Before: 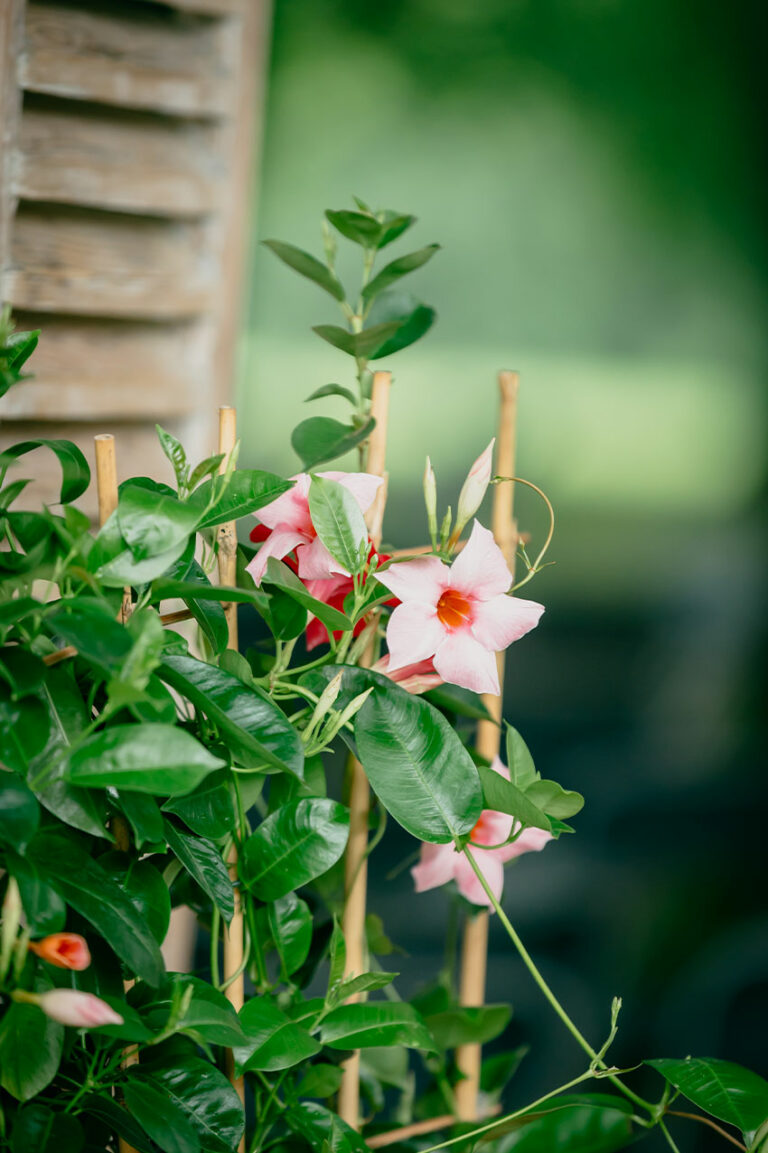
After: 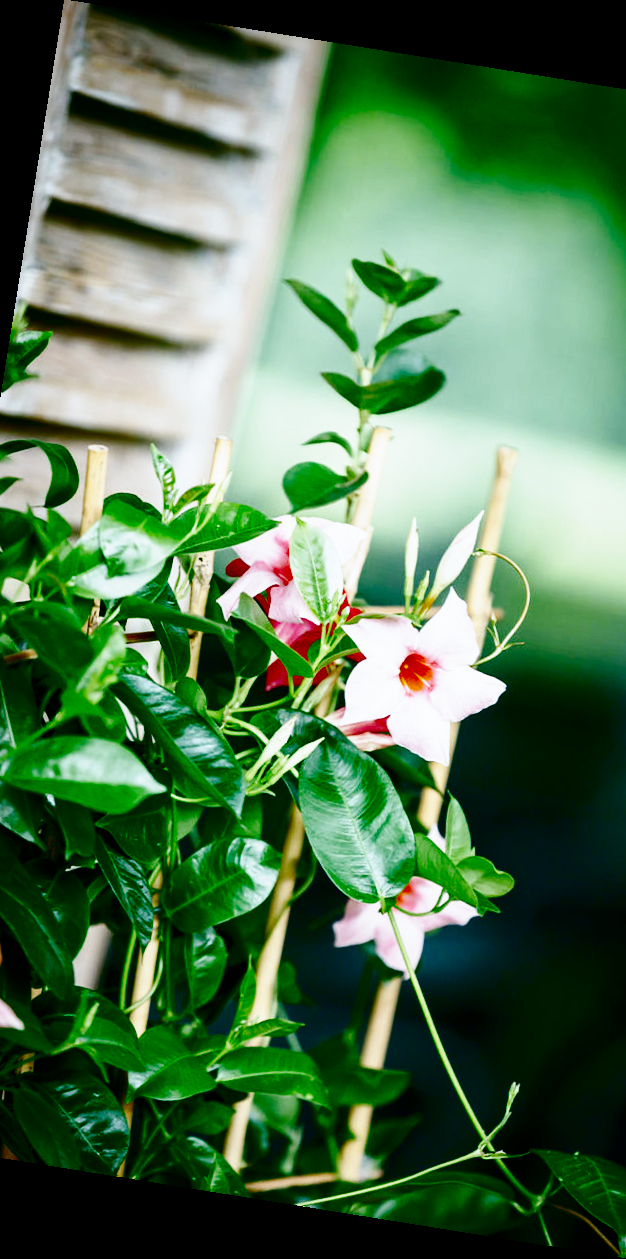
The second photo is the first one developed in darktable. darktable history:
contrast brightness saturation: contrast 0.09, brightness -0.59, saturation 0.17
crop and rotate: left 12.648%, right 20.685%
white balance: red 0.926, green 1.003, blue 1.133
base curve: curves: ch0 [(0, 0) (0.007, 0.004) (0.027, 0.03) (0.046, 0.07) (0.207, 0.54) (0.442, 0.872) (0.673, 0.972) (1, 1)], preserve colors none
rotate and perspective: rotation 9.12°, automatic cropping off
